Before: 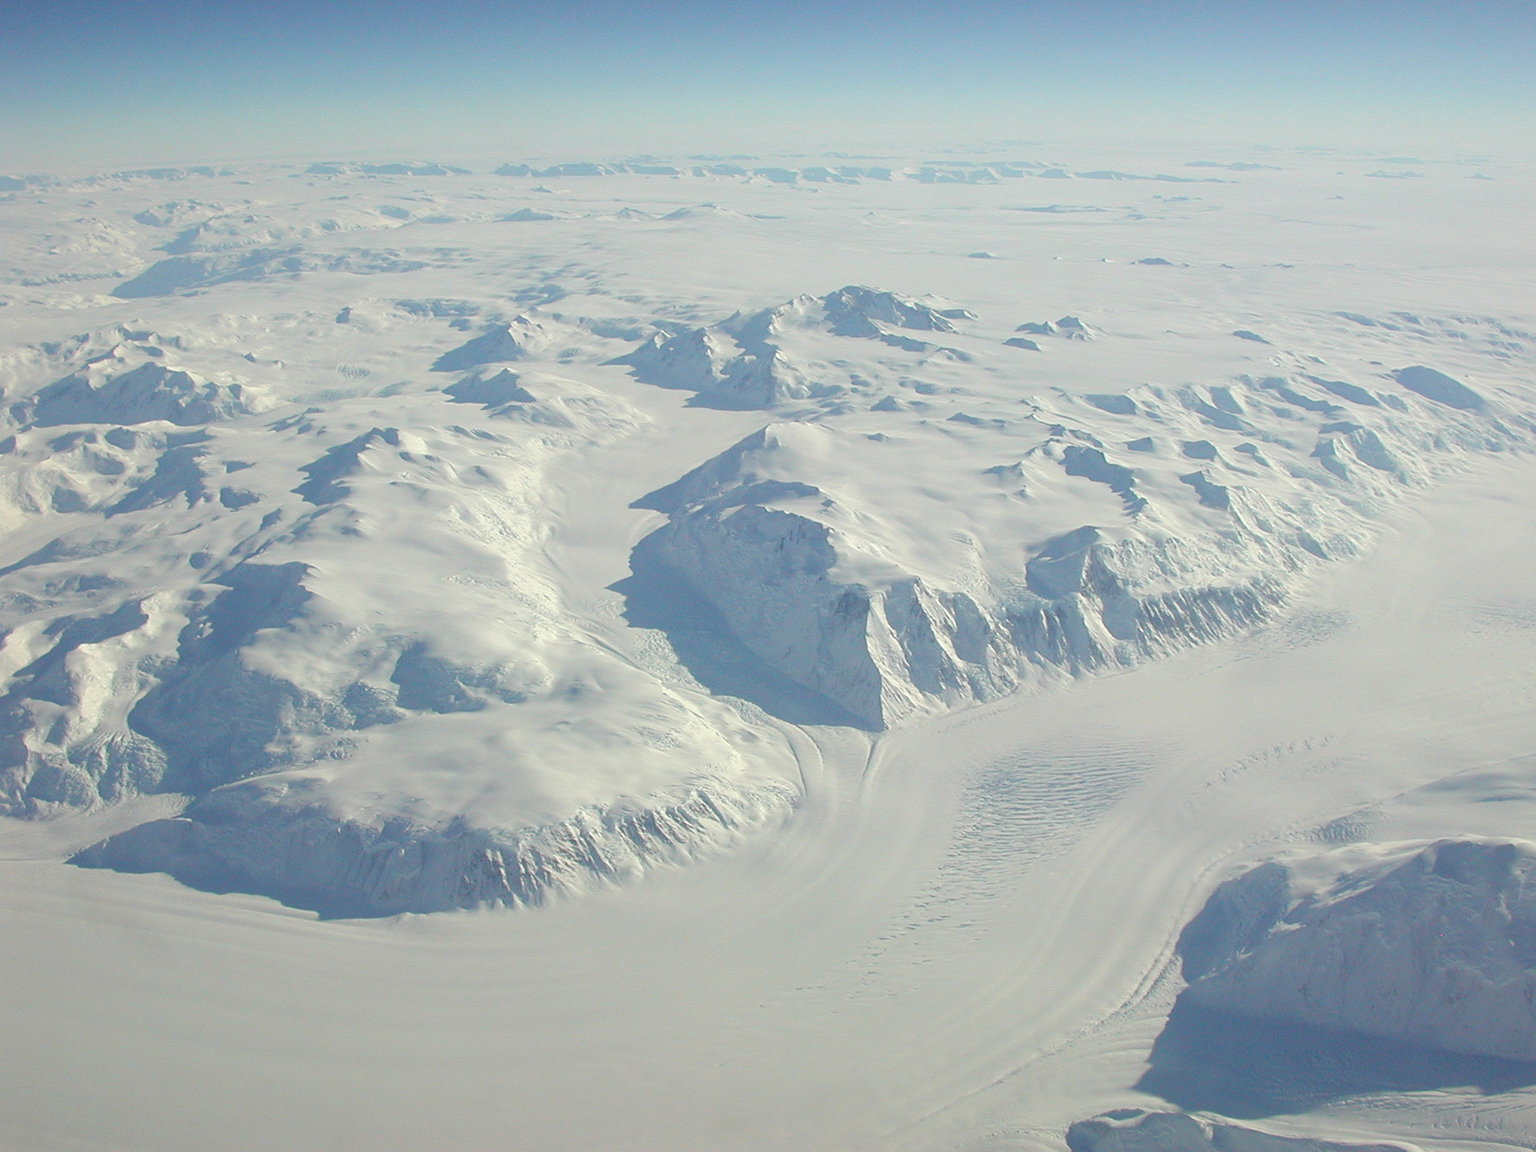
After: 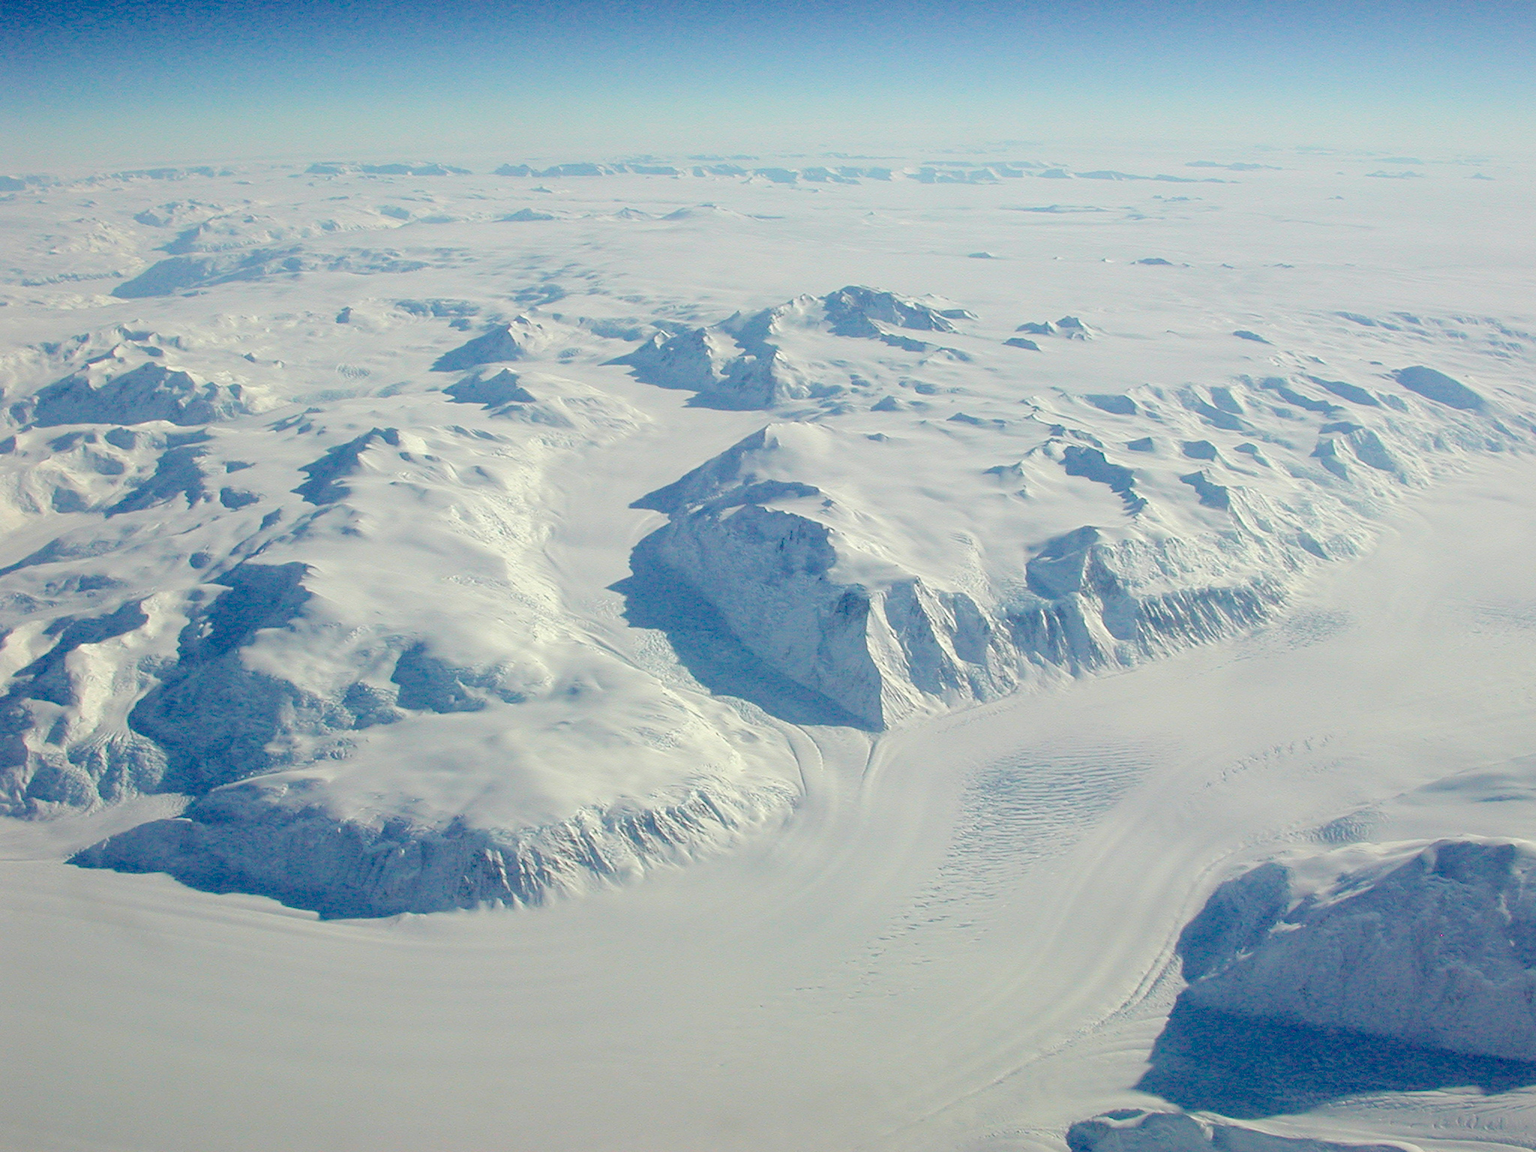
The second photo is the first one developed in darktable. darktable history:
color balance rgb: shadows lift › luminance -9.711%, shadows lift › chroma 0.888%, shadows lift › hue 114.02°, power › chroma 0.509%, power › hue 261.7°, perceptual saturation grading › global saturation 34.896%, perceptual saturation grading › highlights -29.979%, perceptual saturation grading › shadows 35.802%, global vibrance 15.834%, saturation formula JzAzBz (2021)
